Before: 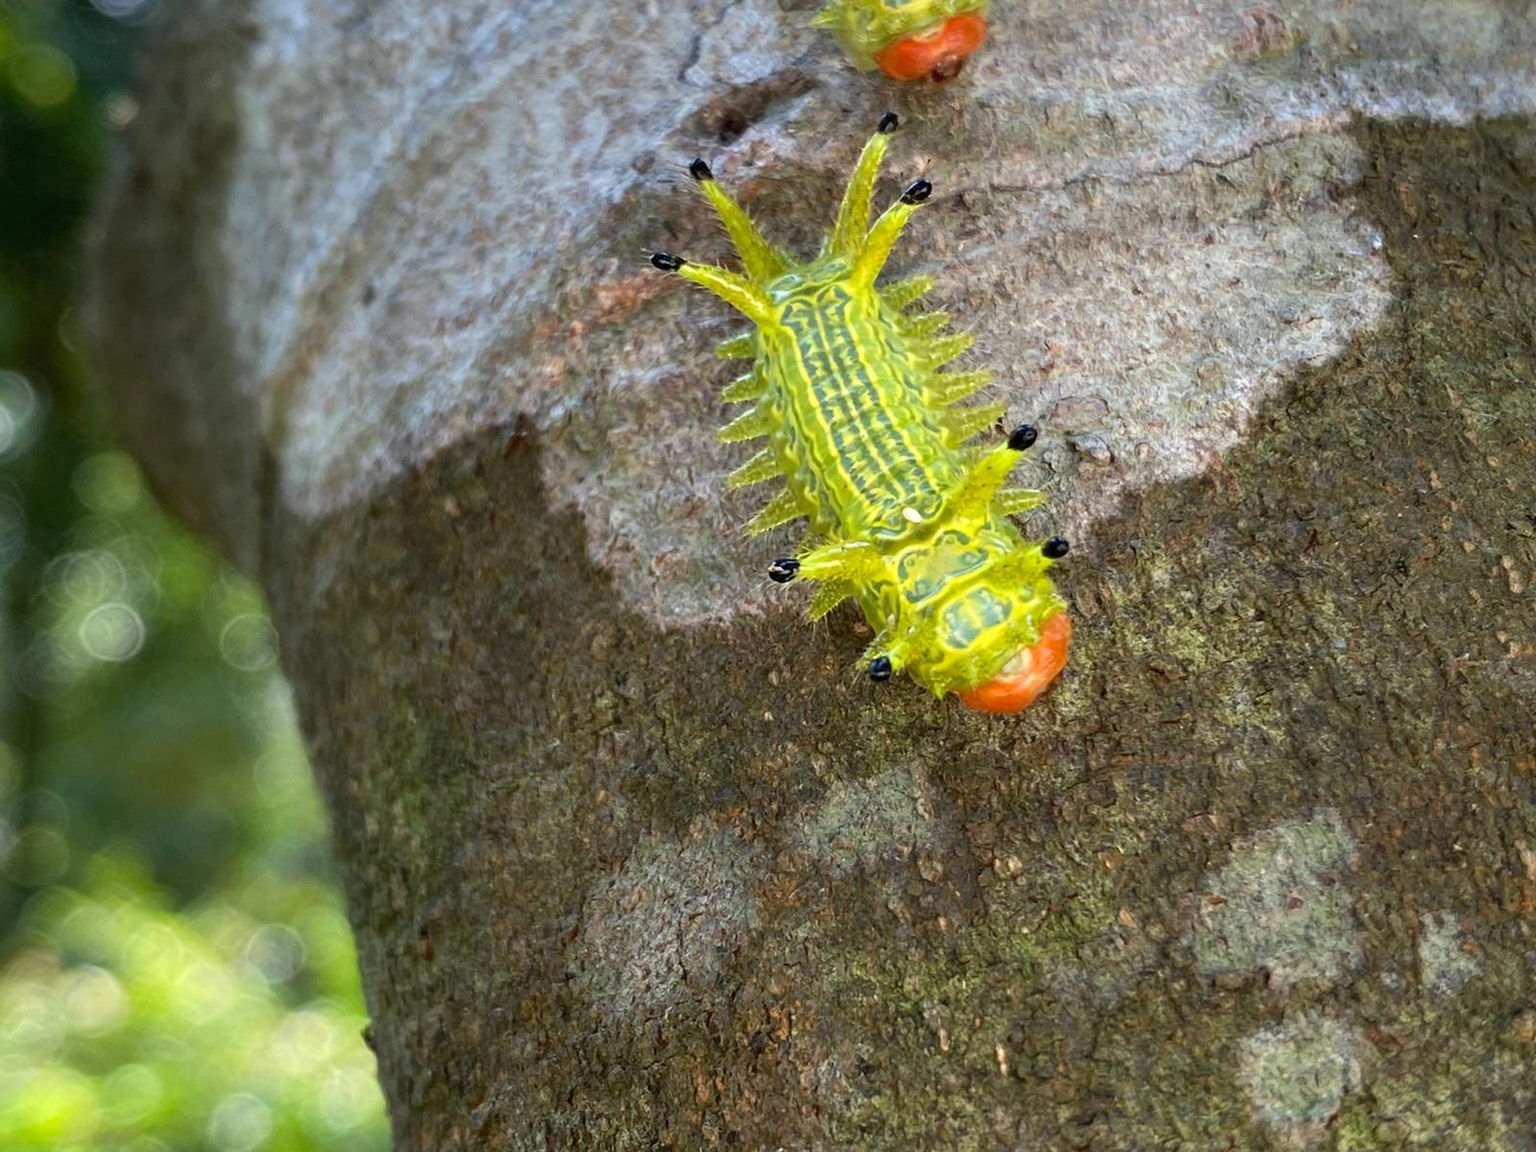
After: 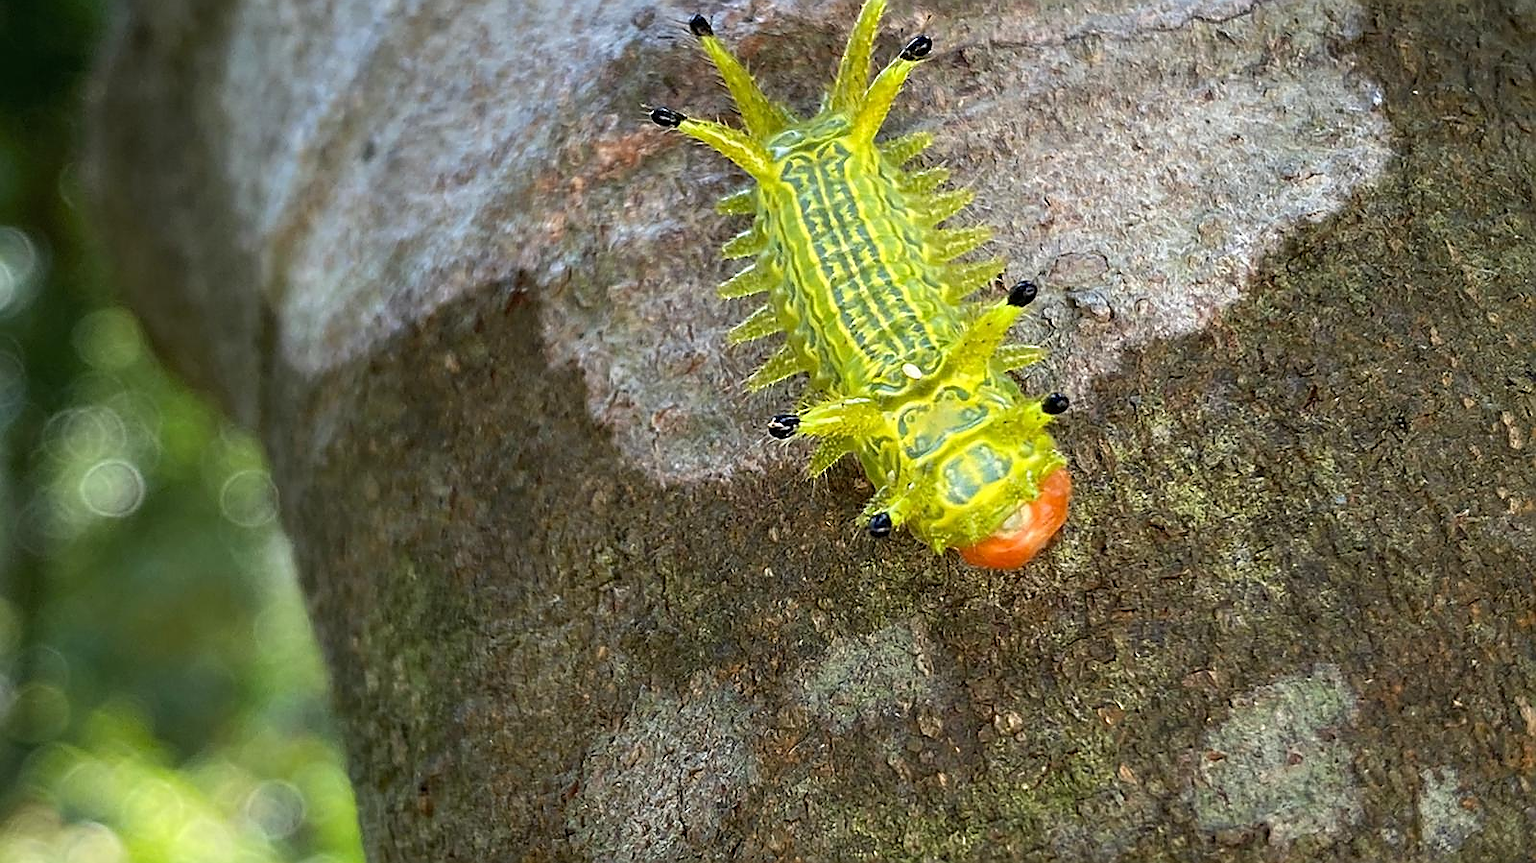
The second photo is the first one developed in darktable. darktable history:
crop and rotate: top 12.552%, bottom 12.496%
sharpen: radius 1.397, amount 1.255, threshold 0.774
